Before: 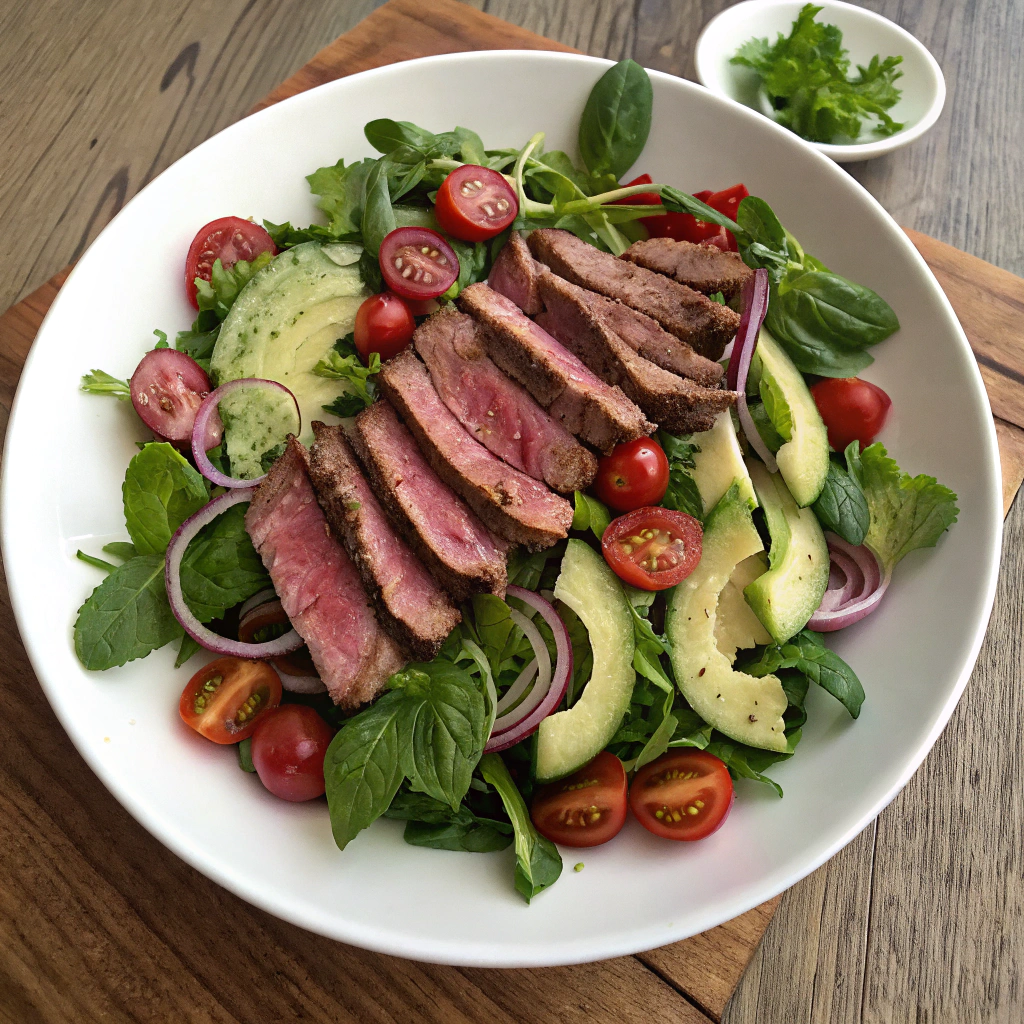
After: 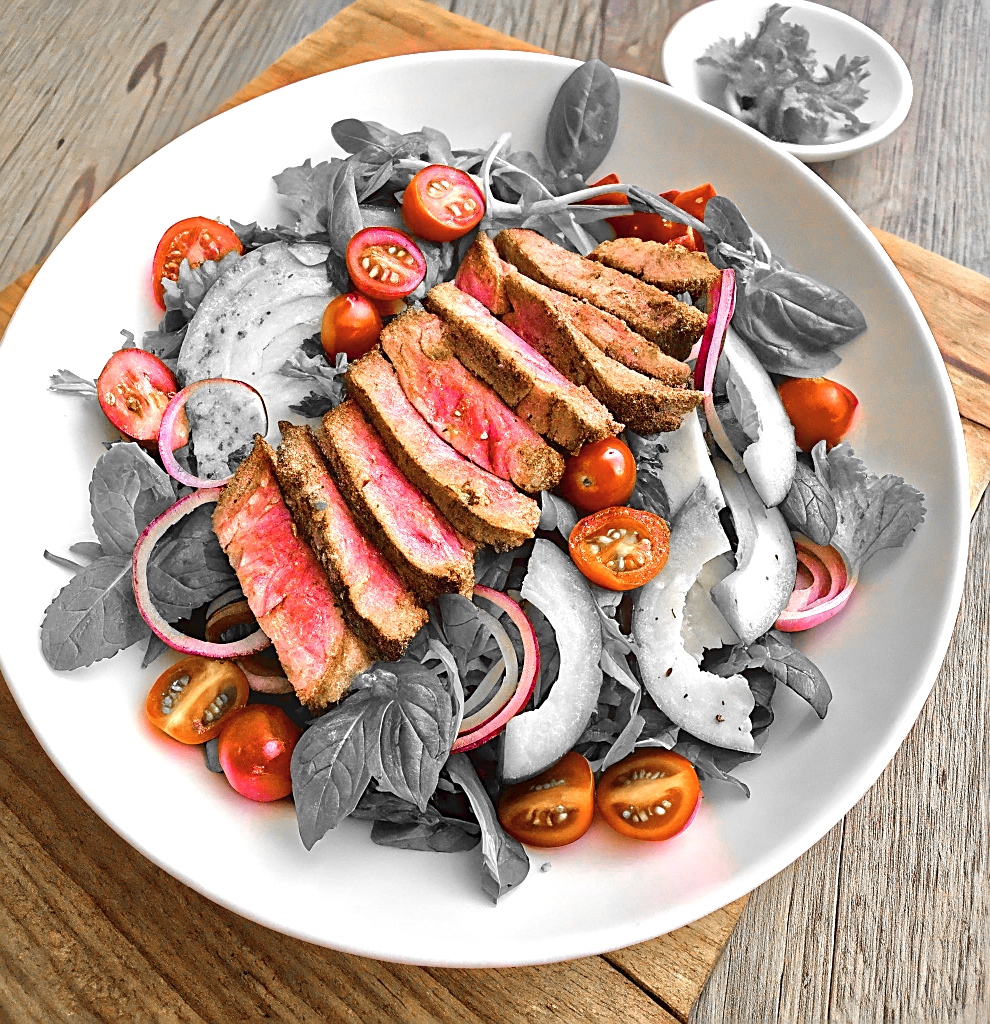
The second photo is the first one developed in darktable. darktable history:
exposure: black level correction 0, exposure 1 EV, compensate exposure bias true, compensate highlight preservation false
sharpen: on, module defaults
tone equalizer: -8 EV -0.002 EV, -7 EV 0.005 EV, -6 EV -0.008 EV, -5 EV 0.007 EV, -4 EV -0.042 EV, -3 EV -0.233 EV, -2 EV -0.662 EV, -1 EV -0.983 EV, +0 EV -0.969 EV, smoothing diameter 2%, edges refinement/feathering 20, mask exposure compensation -1.57 EV, filter diffusion 5
color correction: saturation 0.85
color zones: curves: ch0 [(0, 0.65) (0.096, 0.644) (0.221, 0.539) (0.429, 0.5) (0.571, 0.5) (0.714, 0.5) (0.857, 0.5) (1, 0.65)]; ch1 [(0, 0.5) (0.143, 0.5) (0.257, -0.002) (0.429, 0.04) (0.571, -0.001) (0.714, -0.015) (0.857, 0.024) (1, 0.5)]
crop and rotate: left 3.238%
color balance rgb: linear chroma grading › shadows 10%, linear chroma grading › highlights 10%, linear chroma grading › global chroma 15%, linear chroma grading › mid-tones 15%, perceptual saturation grading › global saturation 40%, perceptual saturation grading › highlights -25%, perceptual saturation grading › mid-tones 35%, perceptual saturation grading › shadows 35%, perceptual brilliance grading › global brilliance 11.29%, global vibrance 11.29%
